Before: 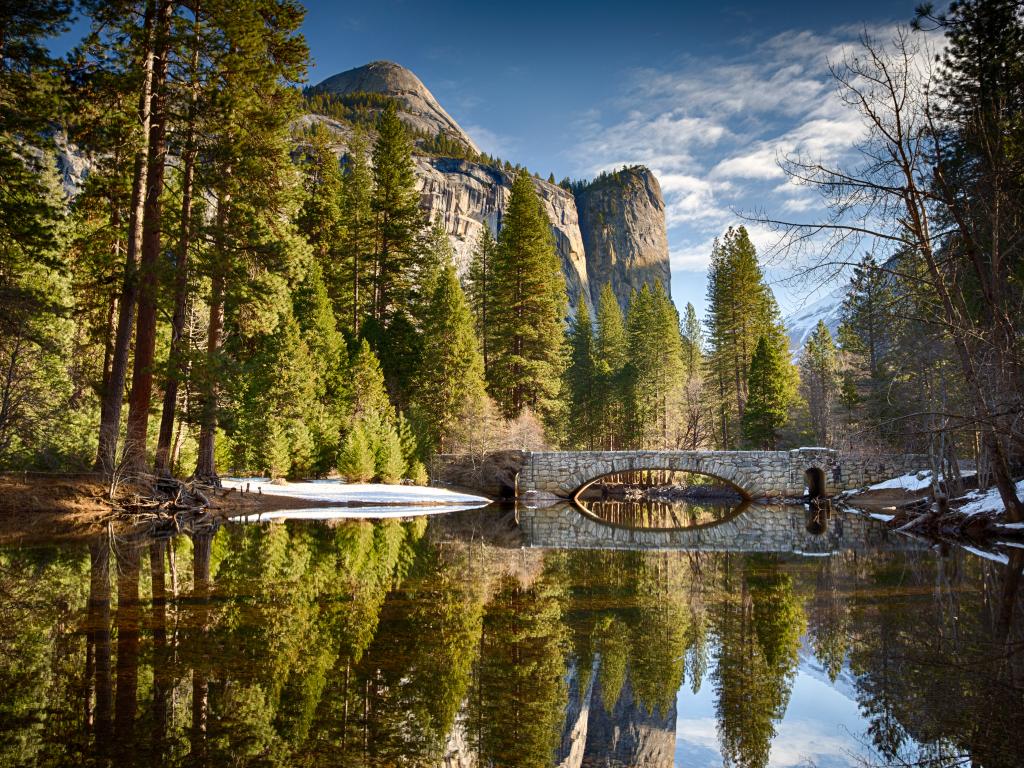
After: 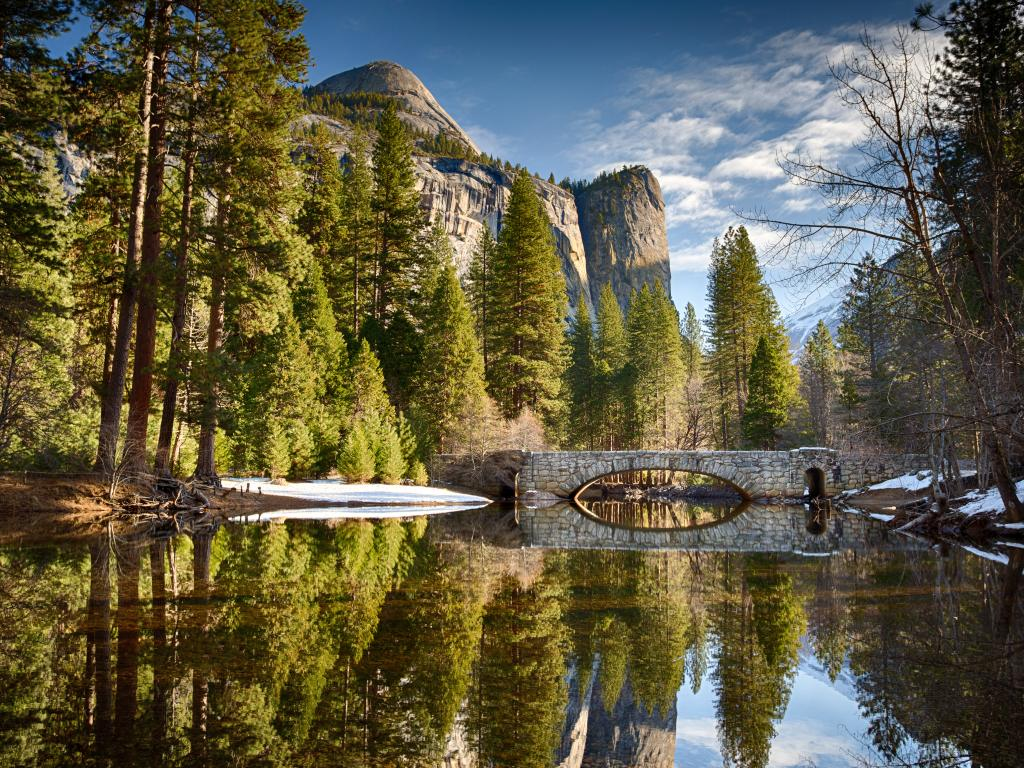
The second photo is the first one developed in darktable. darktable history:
shadows and highlights: radius 125.91, shadows 30.38, highlights -30.97, highlights color adjustment 32.35%, low approximation 0.01, soften with gaussian
